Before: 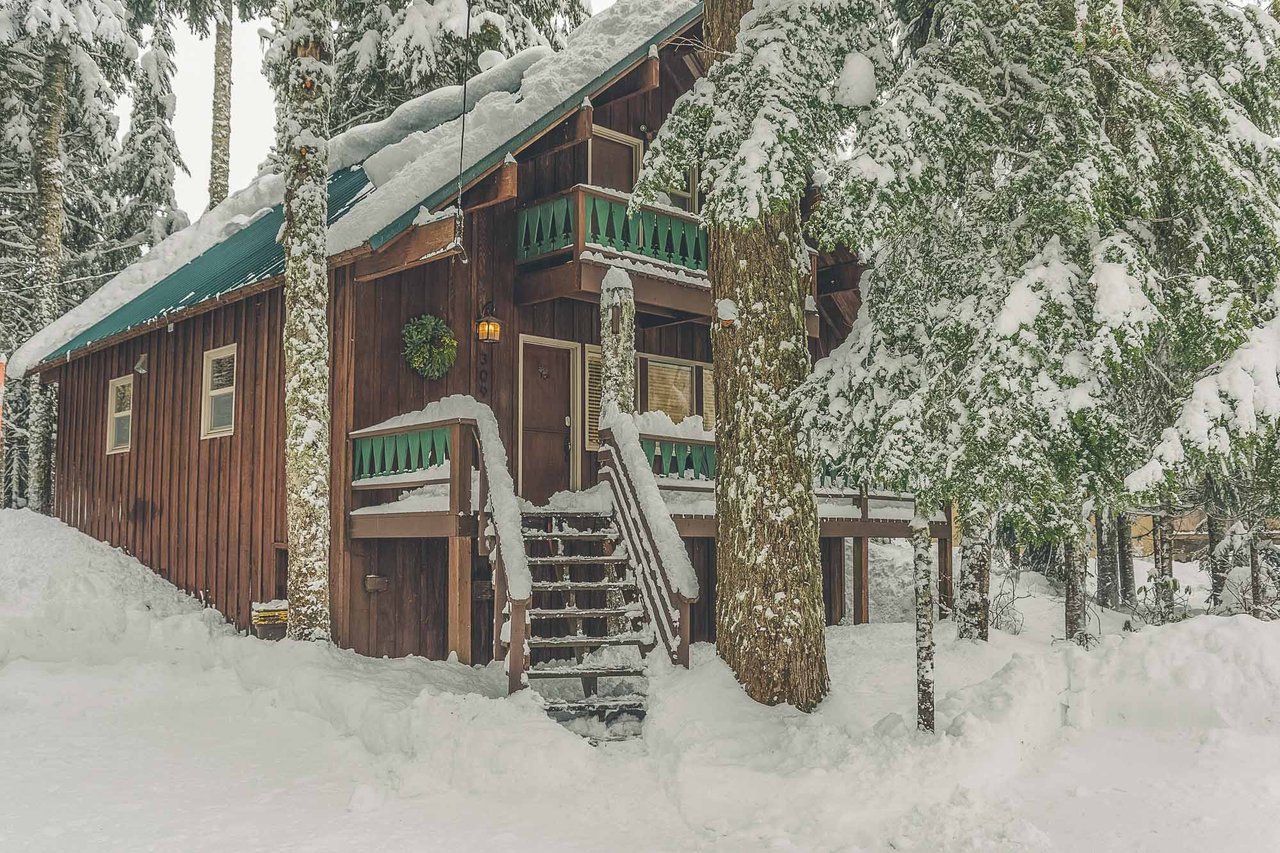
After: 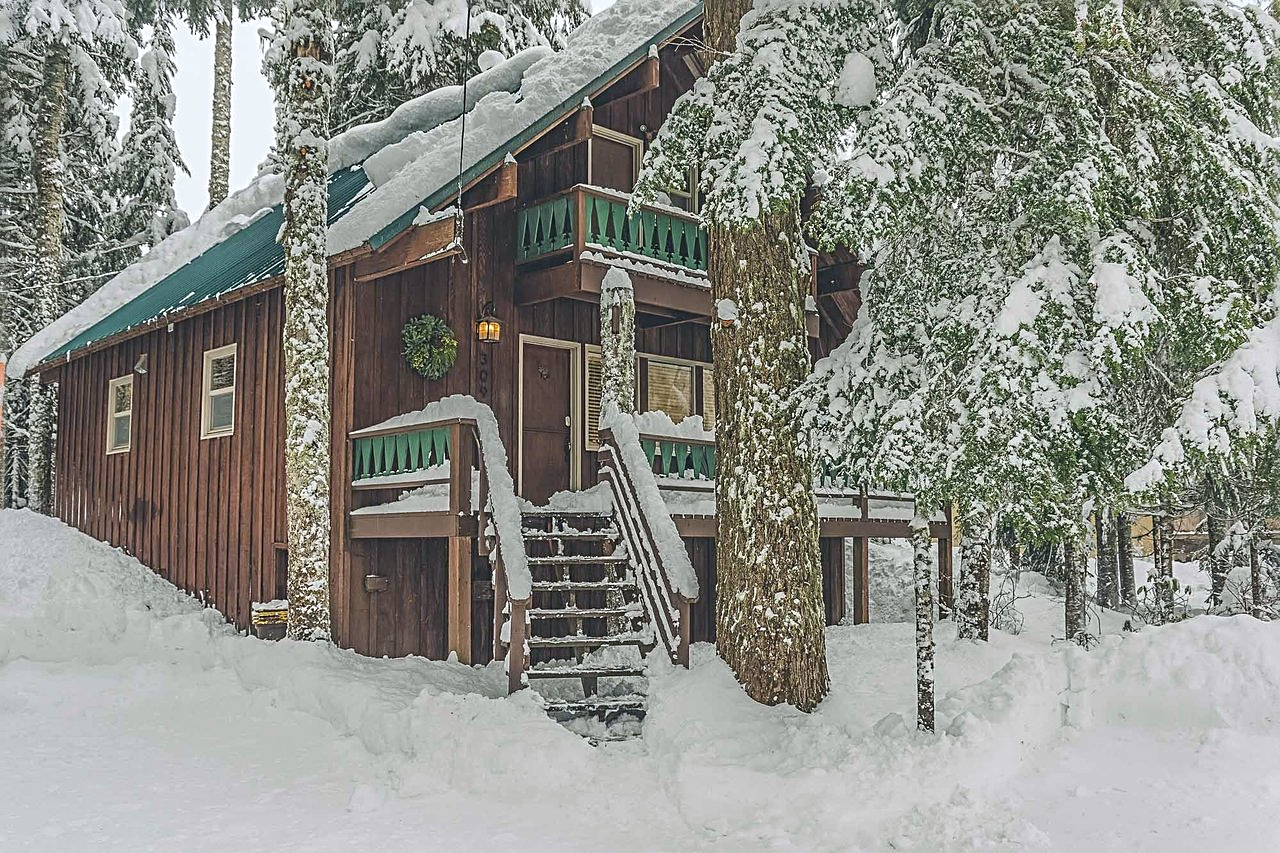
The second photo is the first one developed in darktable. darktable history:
white balance: red 0.976, blue 1.04
sharpen: radius 3.119
